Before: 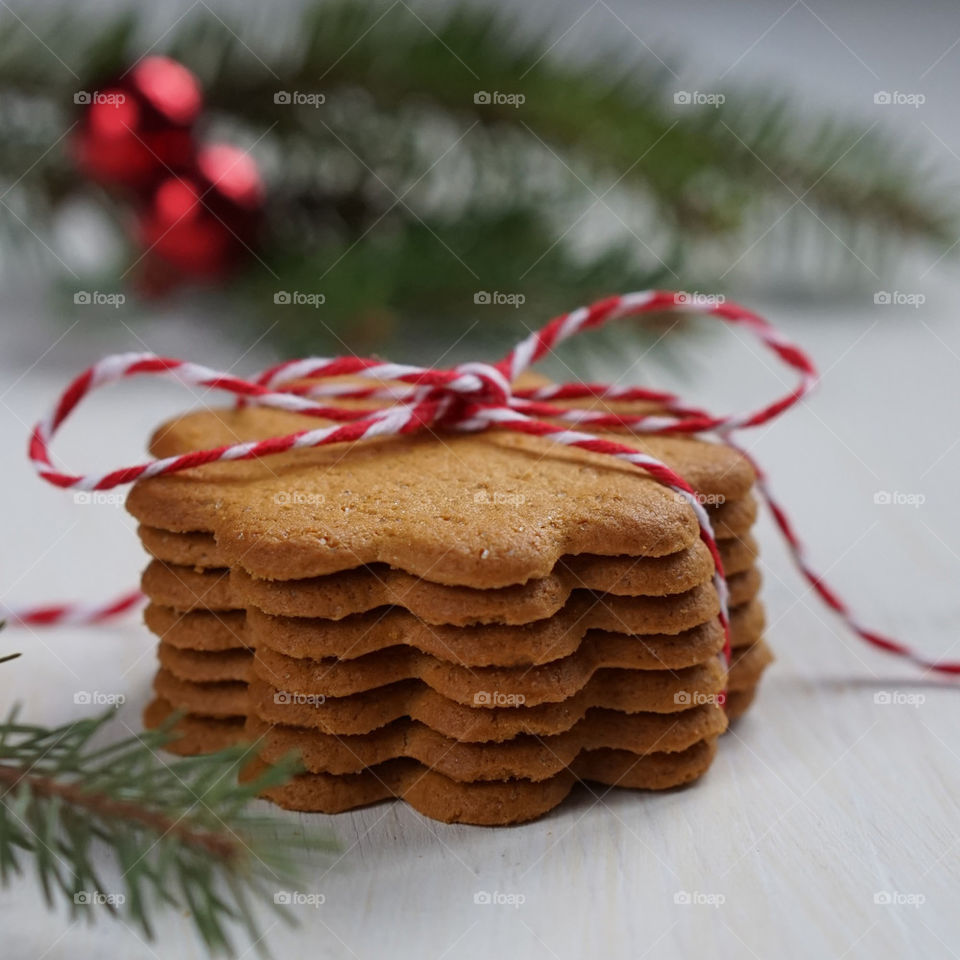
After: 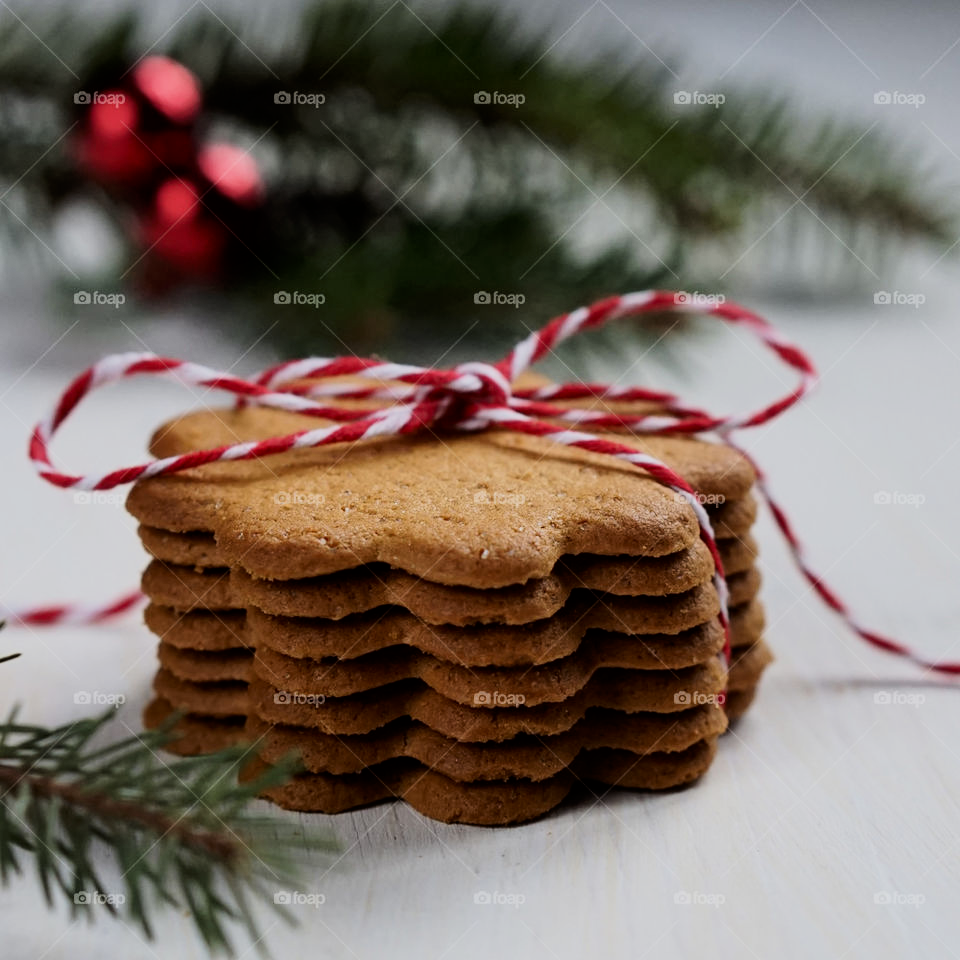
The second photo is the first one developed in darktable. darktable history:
filmic rgb: black relative exposure -7.49 EV, white relative exposure 4.99 EV, threshold 5.98 EV, hardness 3.31, contrast 1.296, enable highlight reconstruction true
contrast brightness saturation: contrast 0.14
